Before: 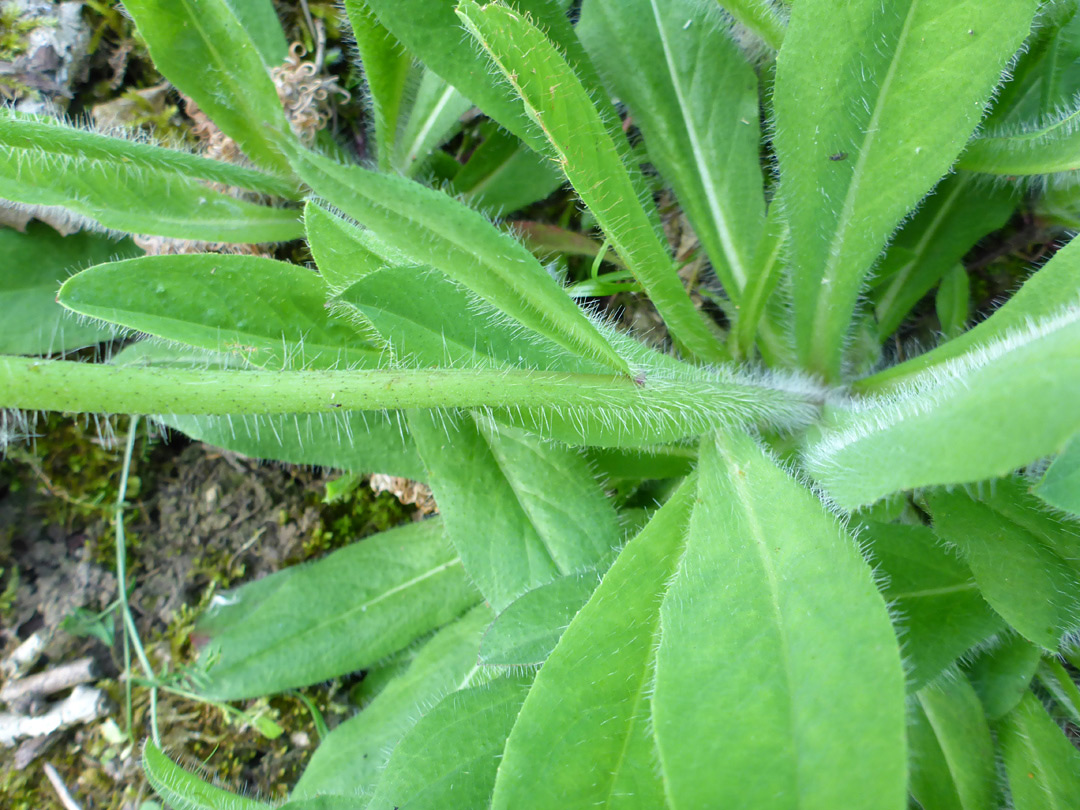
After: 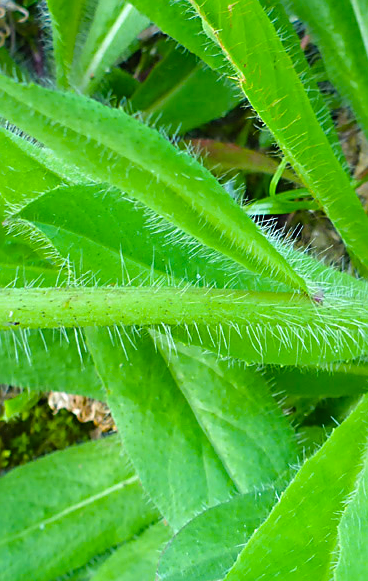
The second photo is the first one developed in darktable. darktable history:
crop and rotate: left 29.903%, top 10.183%, right 36.005%, bottom 18.006%
color balance rgb: global offset › luminance 0.262%, global offset › hue 168.68°, linear chroma grading › global chroma 15.158%, perceptual saturation grading › global saturation 19.479%, global vibrance 14.919%
sharpen: amount 0.538
